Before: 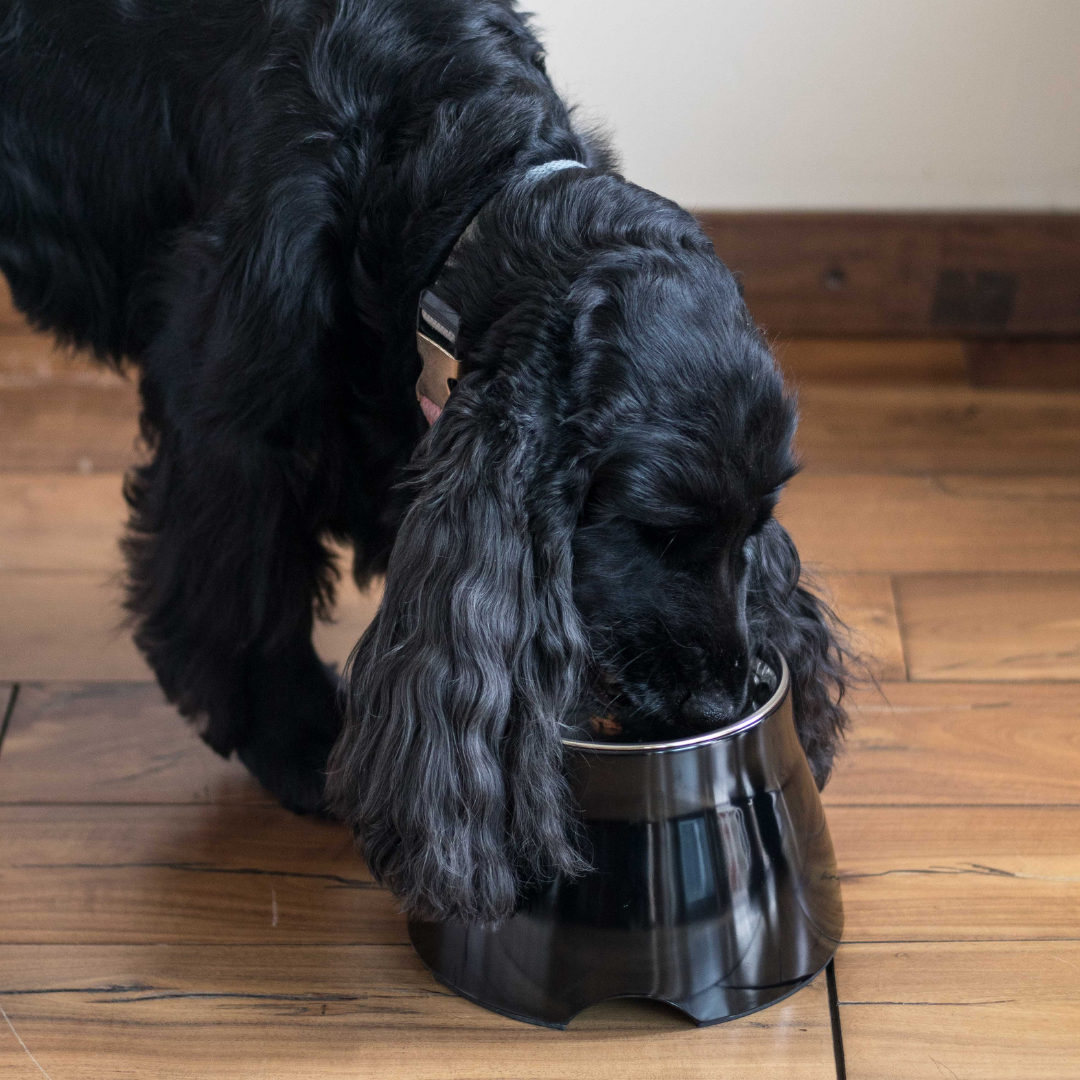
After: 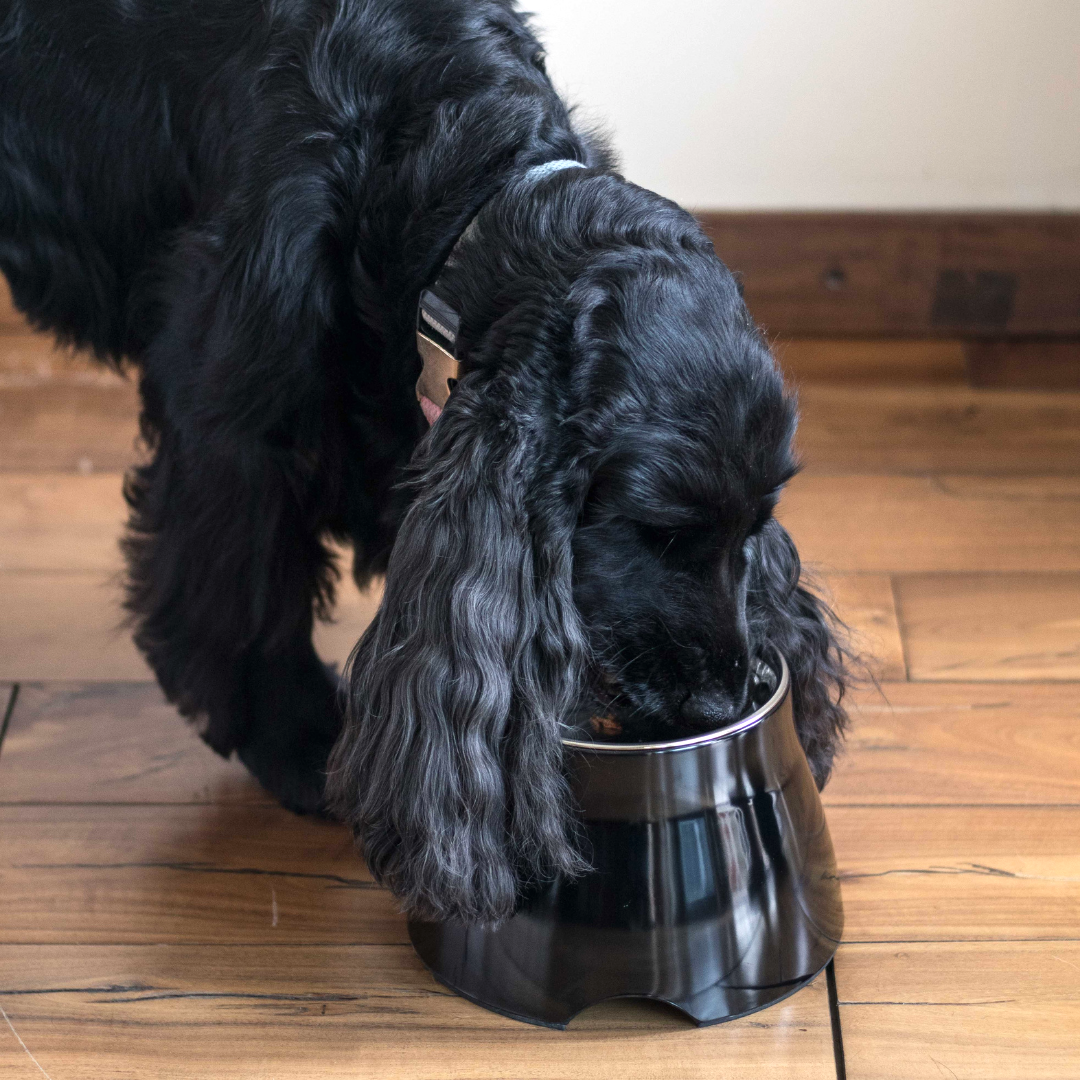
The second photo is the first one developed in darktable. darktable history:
exposure: black level correction 0, exposure 0.4 EV, compensate exposure bias true, compensate highlight preservation false
contrast brightness saturation: contrast 0.05
